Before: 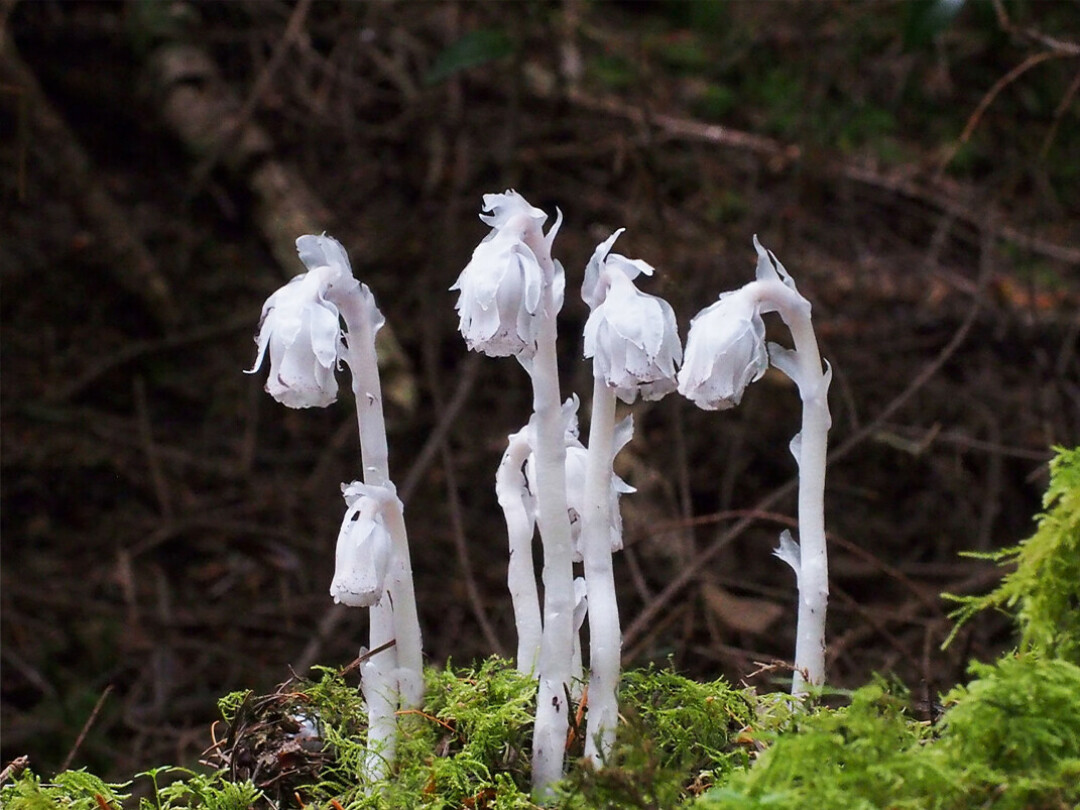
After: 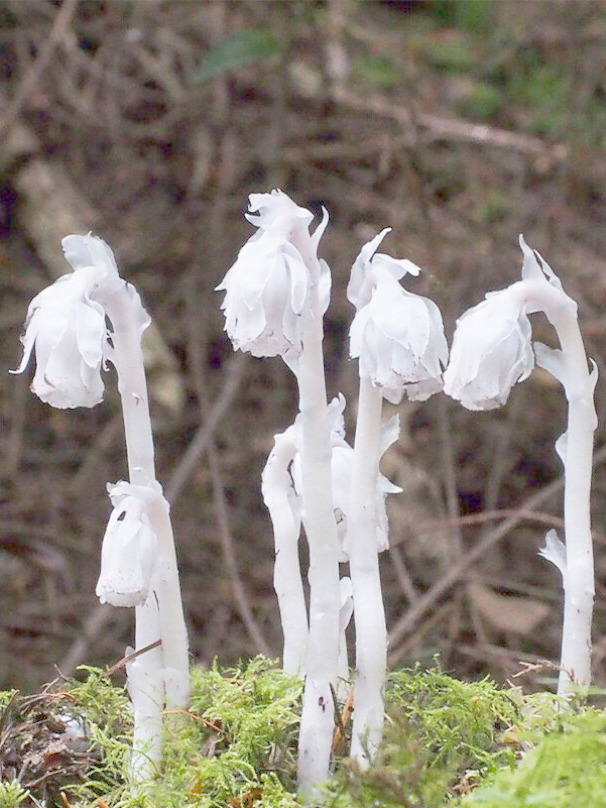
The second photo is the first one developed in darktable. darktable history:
crop: left 21.674%, right 22.086%
